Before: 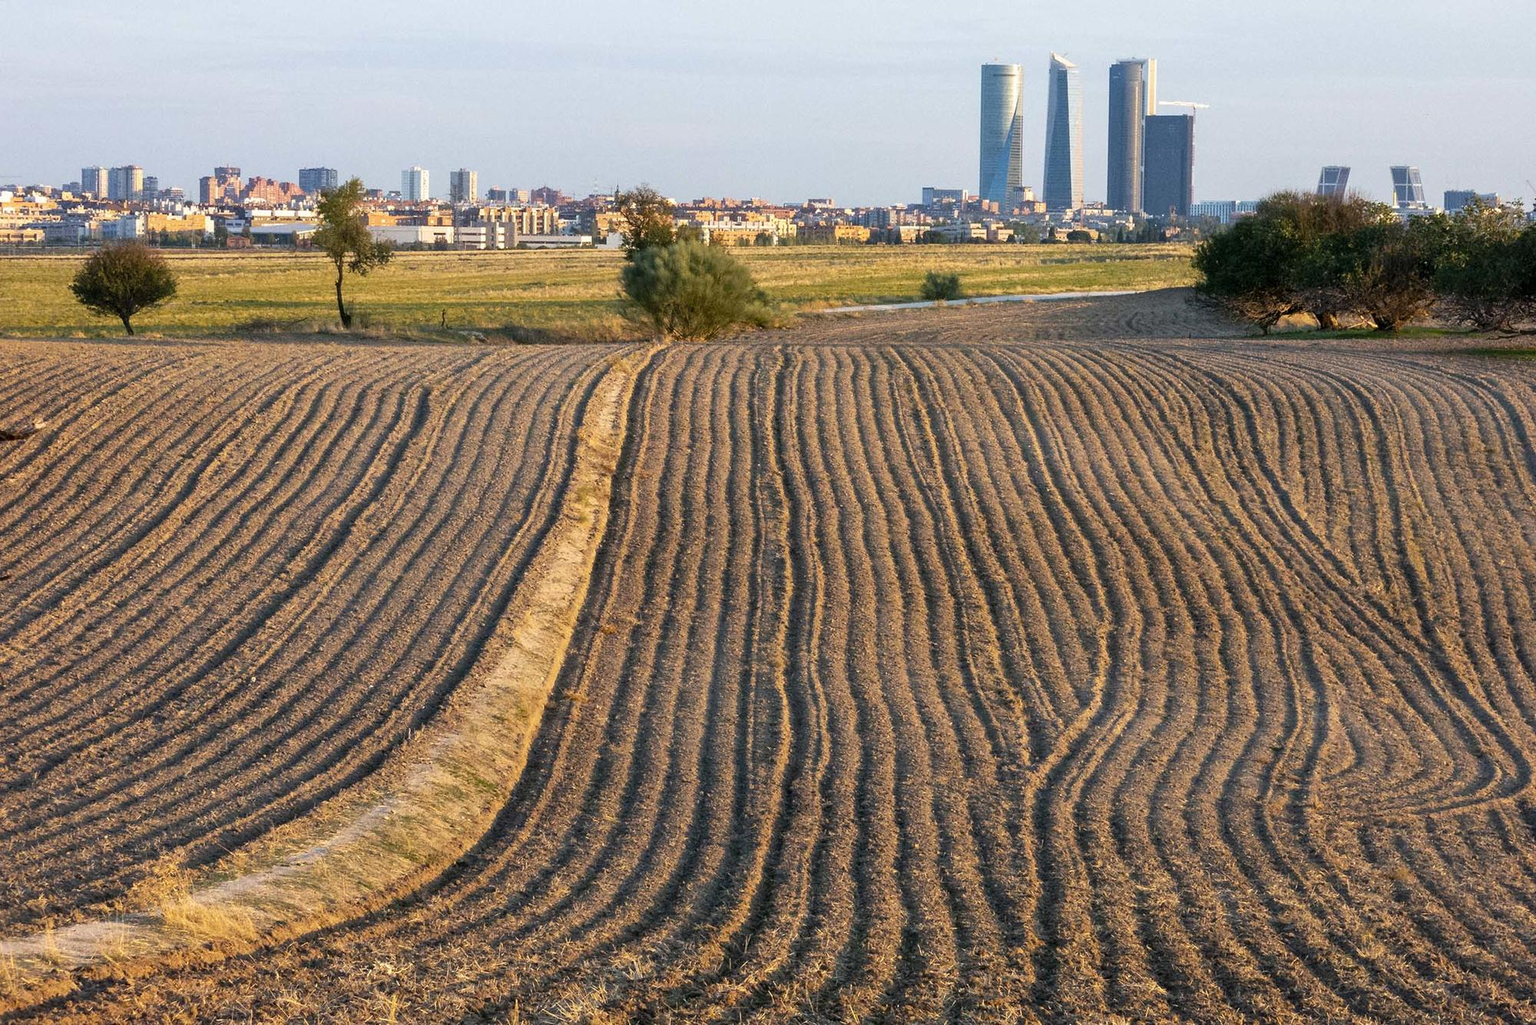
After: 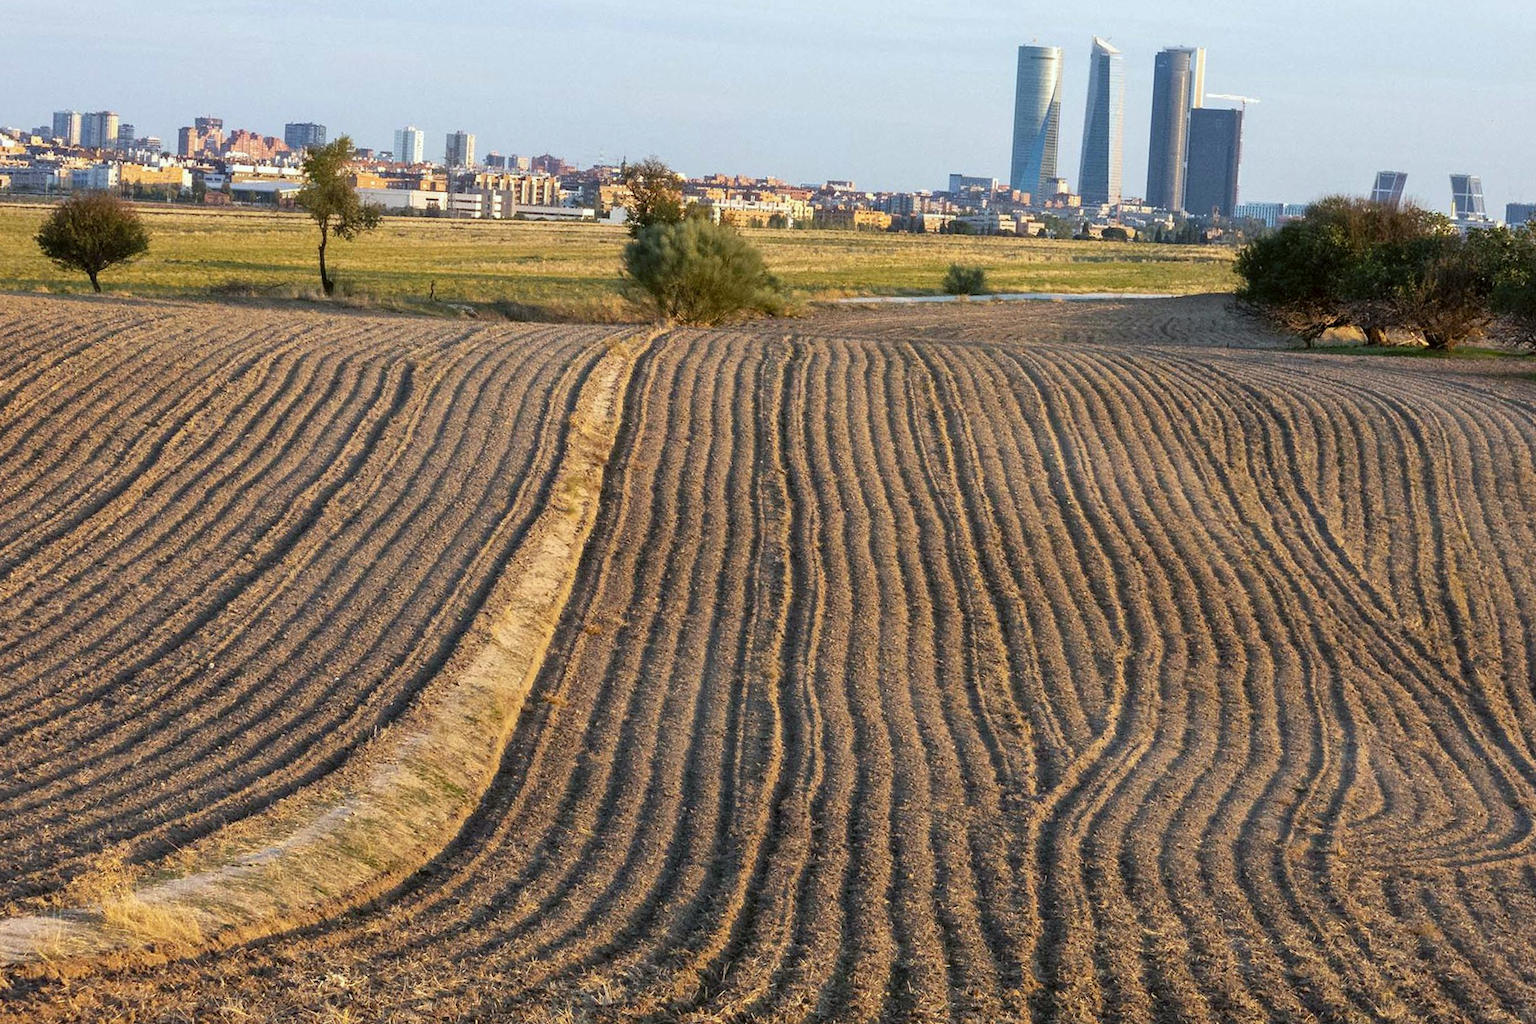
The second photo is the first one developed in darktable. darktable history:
crop and rotate: angle -2.65°
color correction: highlights a* -2.82, highlights b* -2.53, shadows a* 2.1, shadows b* 2.67
